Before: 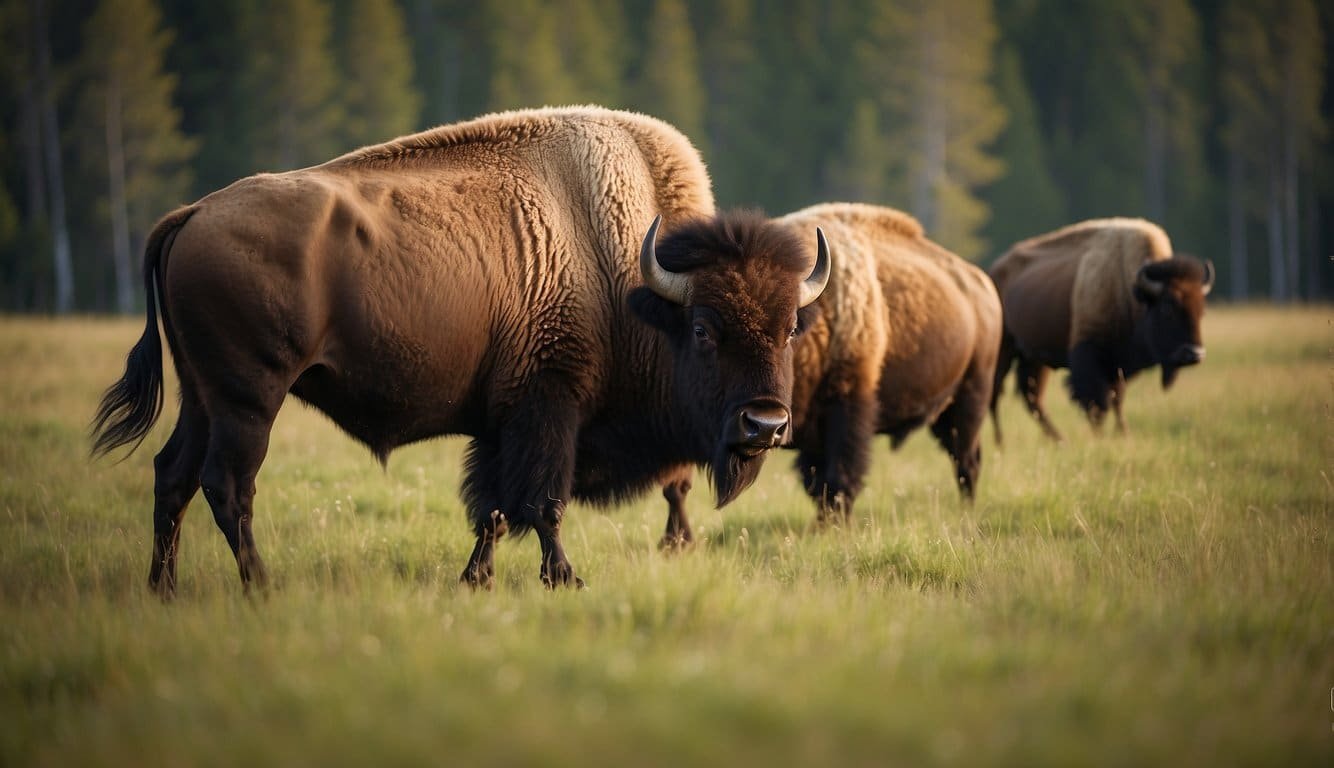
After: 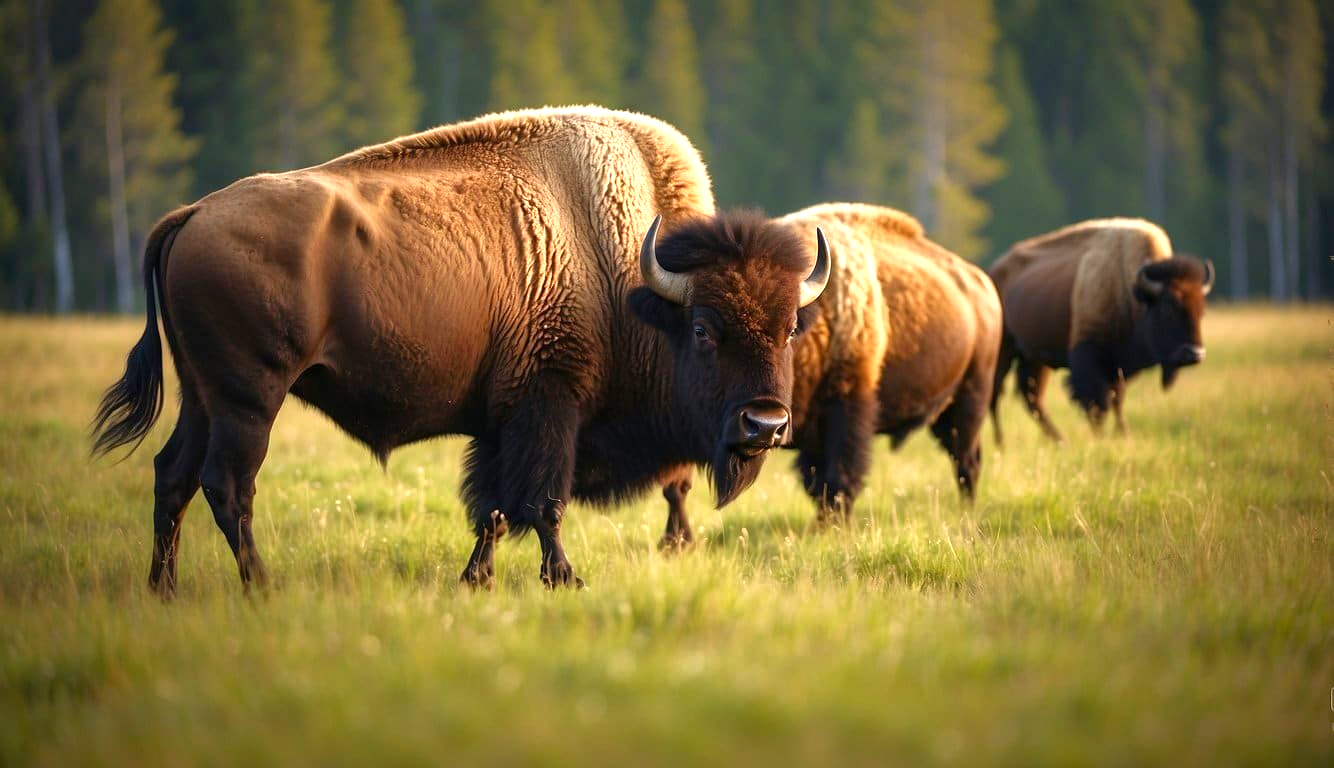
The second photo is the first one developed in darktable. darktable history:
tone equalizer: -8 EV -0.001 EV, -7 EV 0.002 EV, -6 EV -0.004 EV, -5 EV -0.008 EV, -4 EV -0.08 EV, -3 EV -0.226 EV, -2 EV -0.246 EV, -1 EV 0.087 EV, +0 EV 0.303 EV, edges refinement/feathering 500, mask exposure compensation -1.57 EV, preserve details no
contrast brightness saturation: contrast 0.093, saturation 0.282
shadows and highlights: shadows 30.85, highlights 0.139, soften with gaussian
exposure: black level correction 0, exposure 0.698 EV, compensate highlight preservation false
